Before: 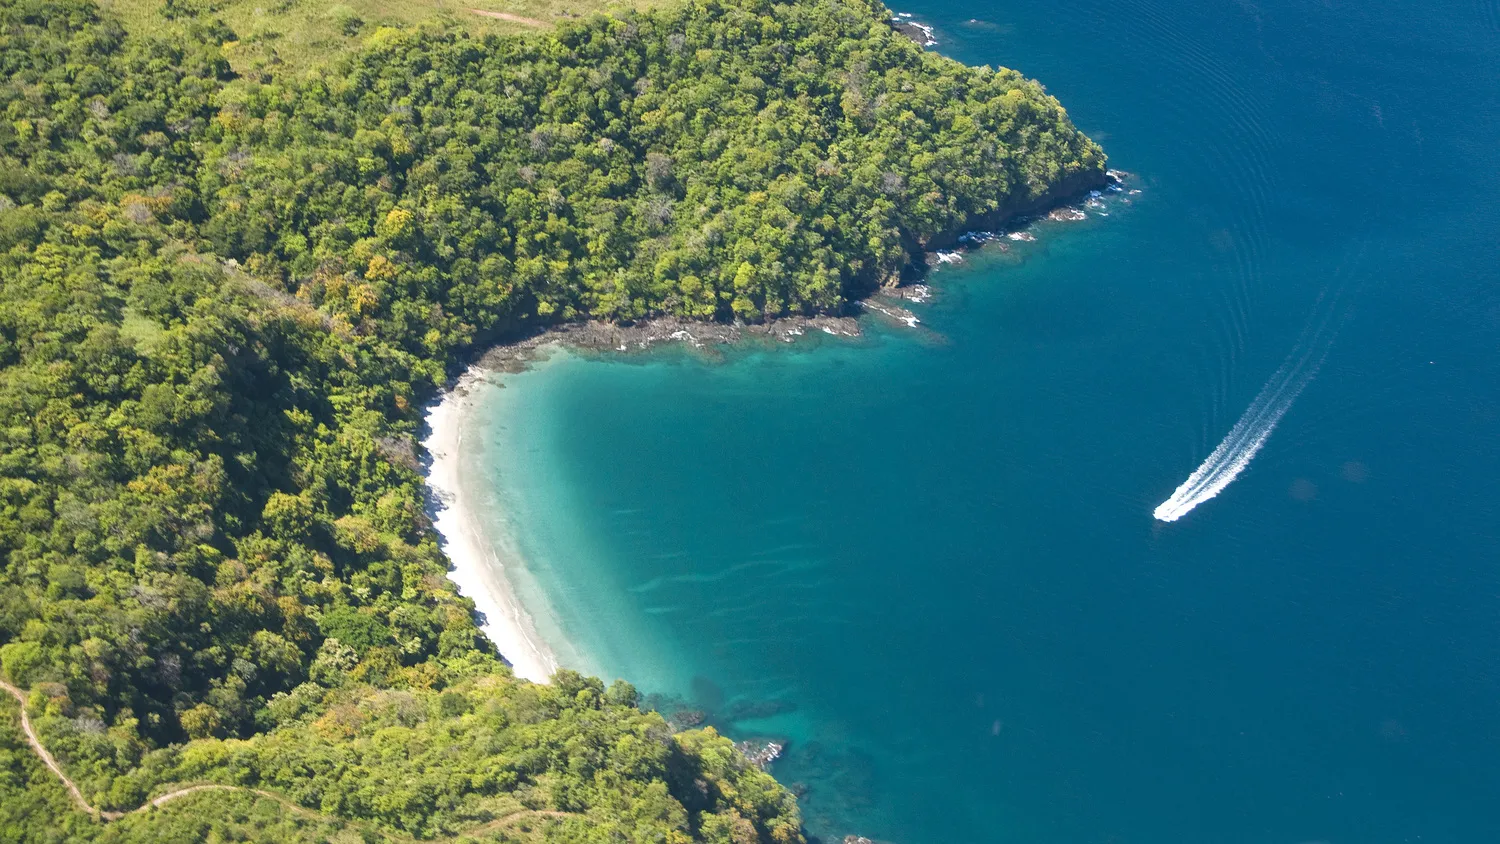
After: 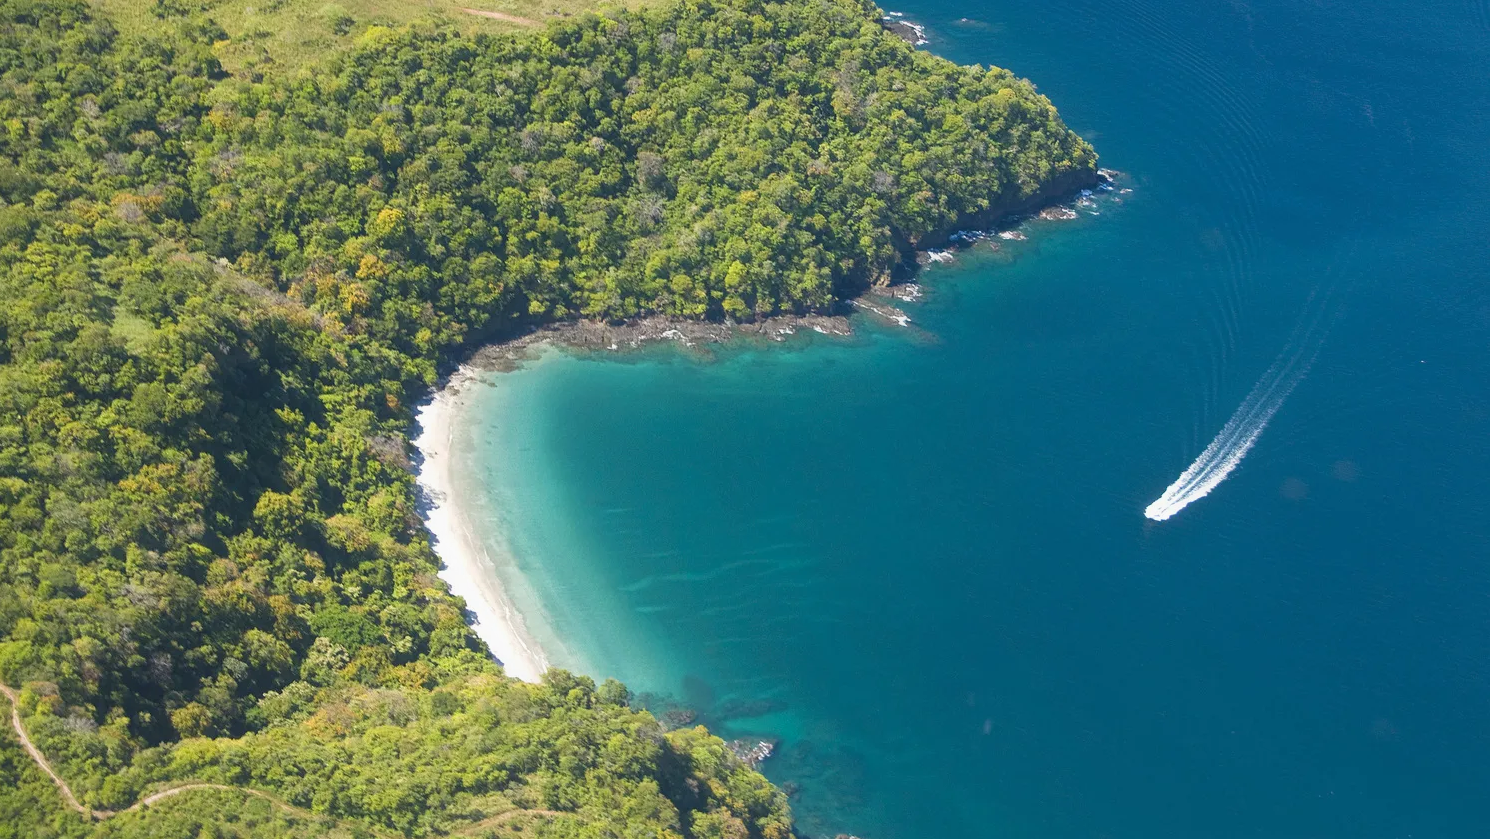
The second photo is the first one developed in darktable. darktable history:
crop and rotate: left 0.614%, top 0.179%, bottom 0.309%
contrast equalizer: y [[0.5, 0.488, 0.462, 0.461, 0.491, 0.5], [0.5 ×6], [0.5 ×6], [0 ×6], [0 ×6]]
